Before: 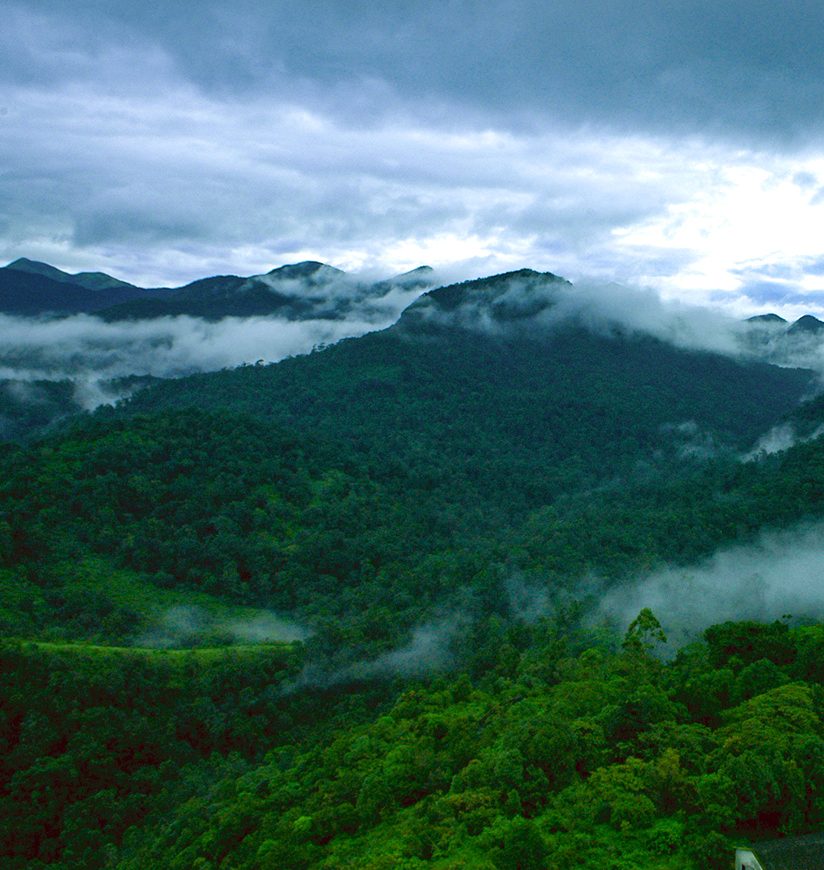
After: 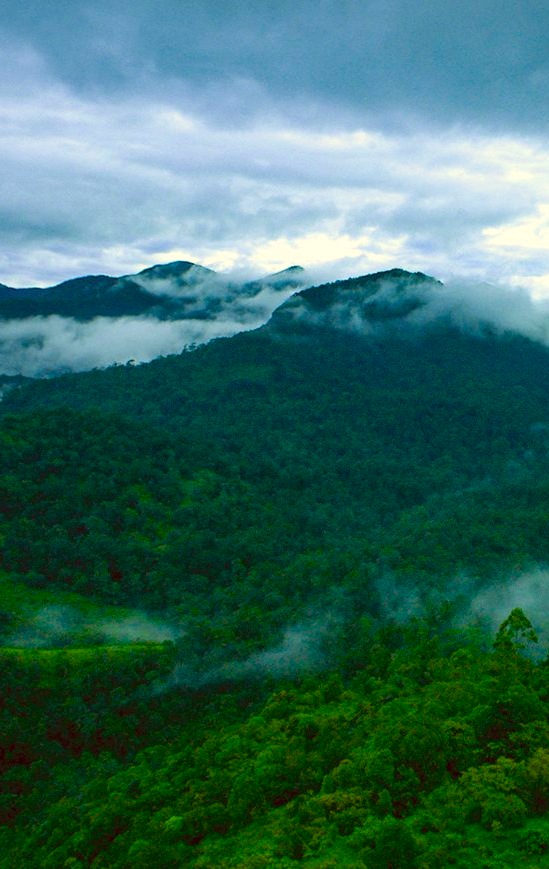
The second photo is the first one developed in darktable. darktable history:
crop and rotate: left 15.754%, right 17.579%
white balance: red 1.045, blue 0.932
color balance rgb: perceptual saturation grading › global saturation 25%, global vibrance 20%
